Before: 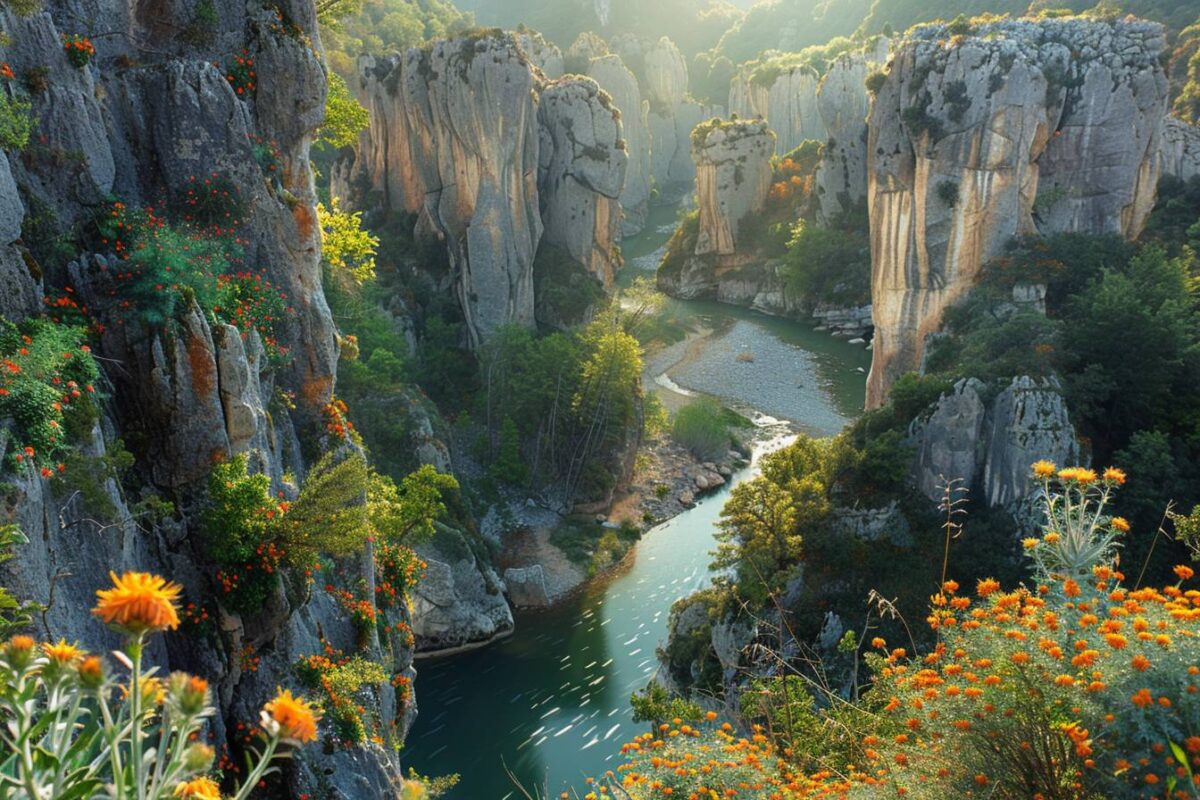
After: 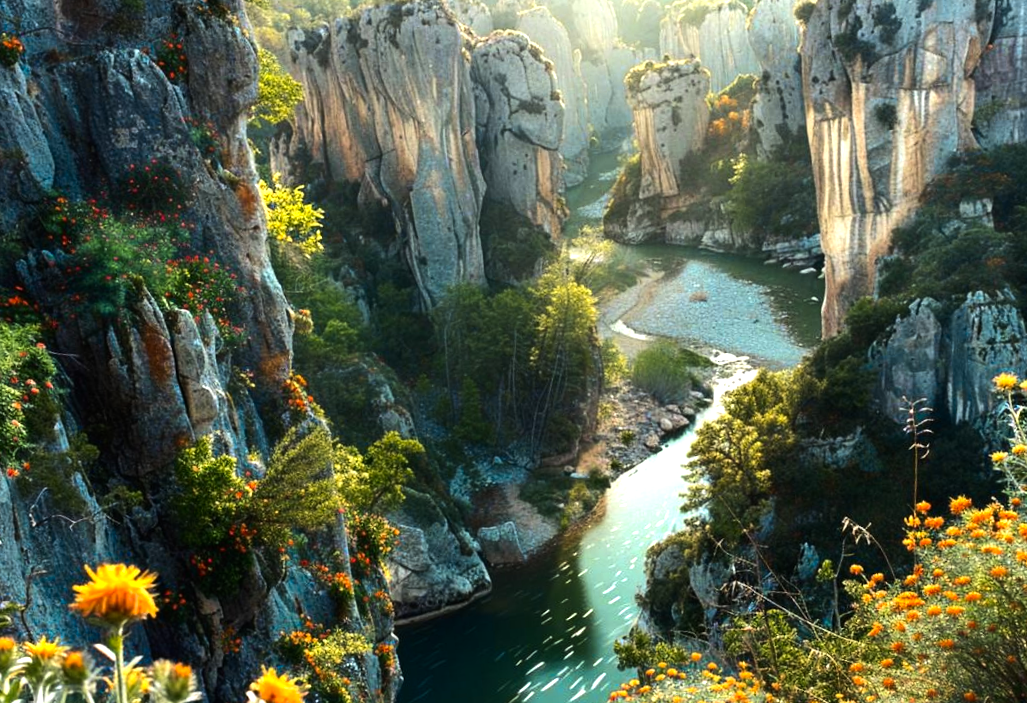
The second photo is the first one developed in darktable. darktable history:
rotate and perspective: rotation -5°, crop left 0.05, crop right 0.952, crop top 0.11, crop bottom 0.89
tone equalizer: -8 EV -1.08 EV, -7 EV -1.01 EV, -6 EV -0.867 EV, -5 EV -0.578 EV, -3 EV 0.578 EV, -2 EV 0.867 EV, -1 EV 1.01 EV, +0 EV 1.08 EV, edges refinement/feathering 500, mask exposure compensation -1.57 EV, preserve details no
color zones: curves: ch0 [(0.254, 0.492) (0.724, 0.62)]; ch1 [(0.25, 0.528) (0.719, 0.796)]; ch2 [(0, 0.472) (0.25, 0.5) (0.73, 0.184)]
crop and rotate: left 1.088%, right 8.807%
